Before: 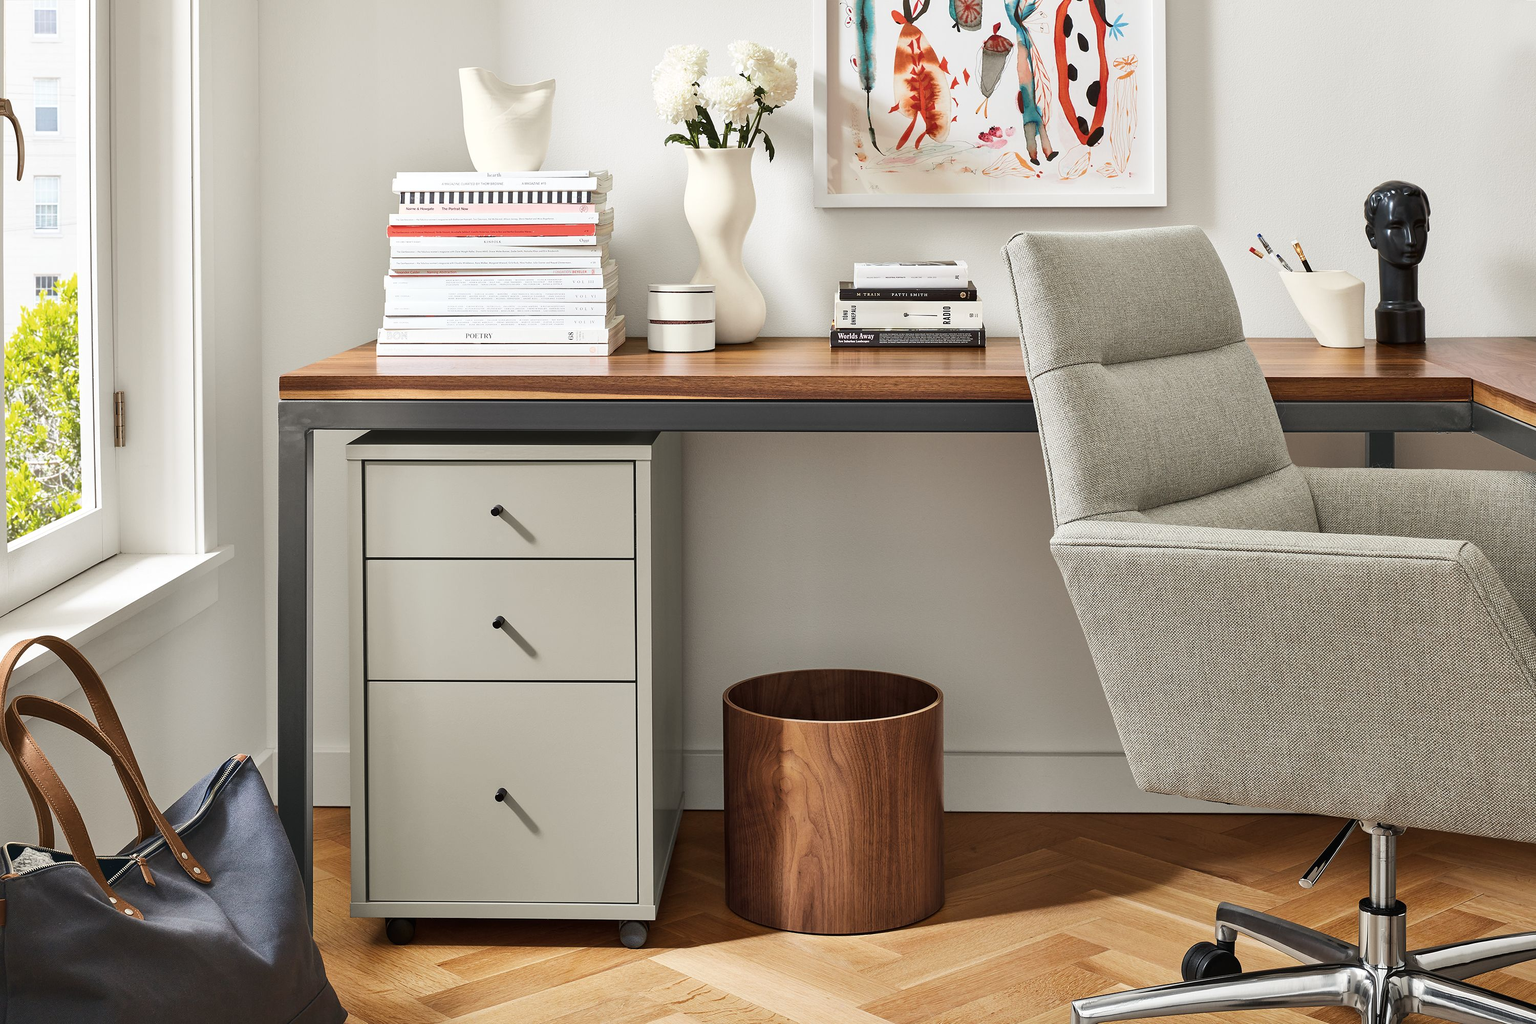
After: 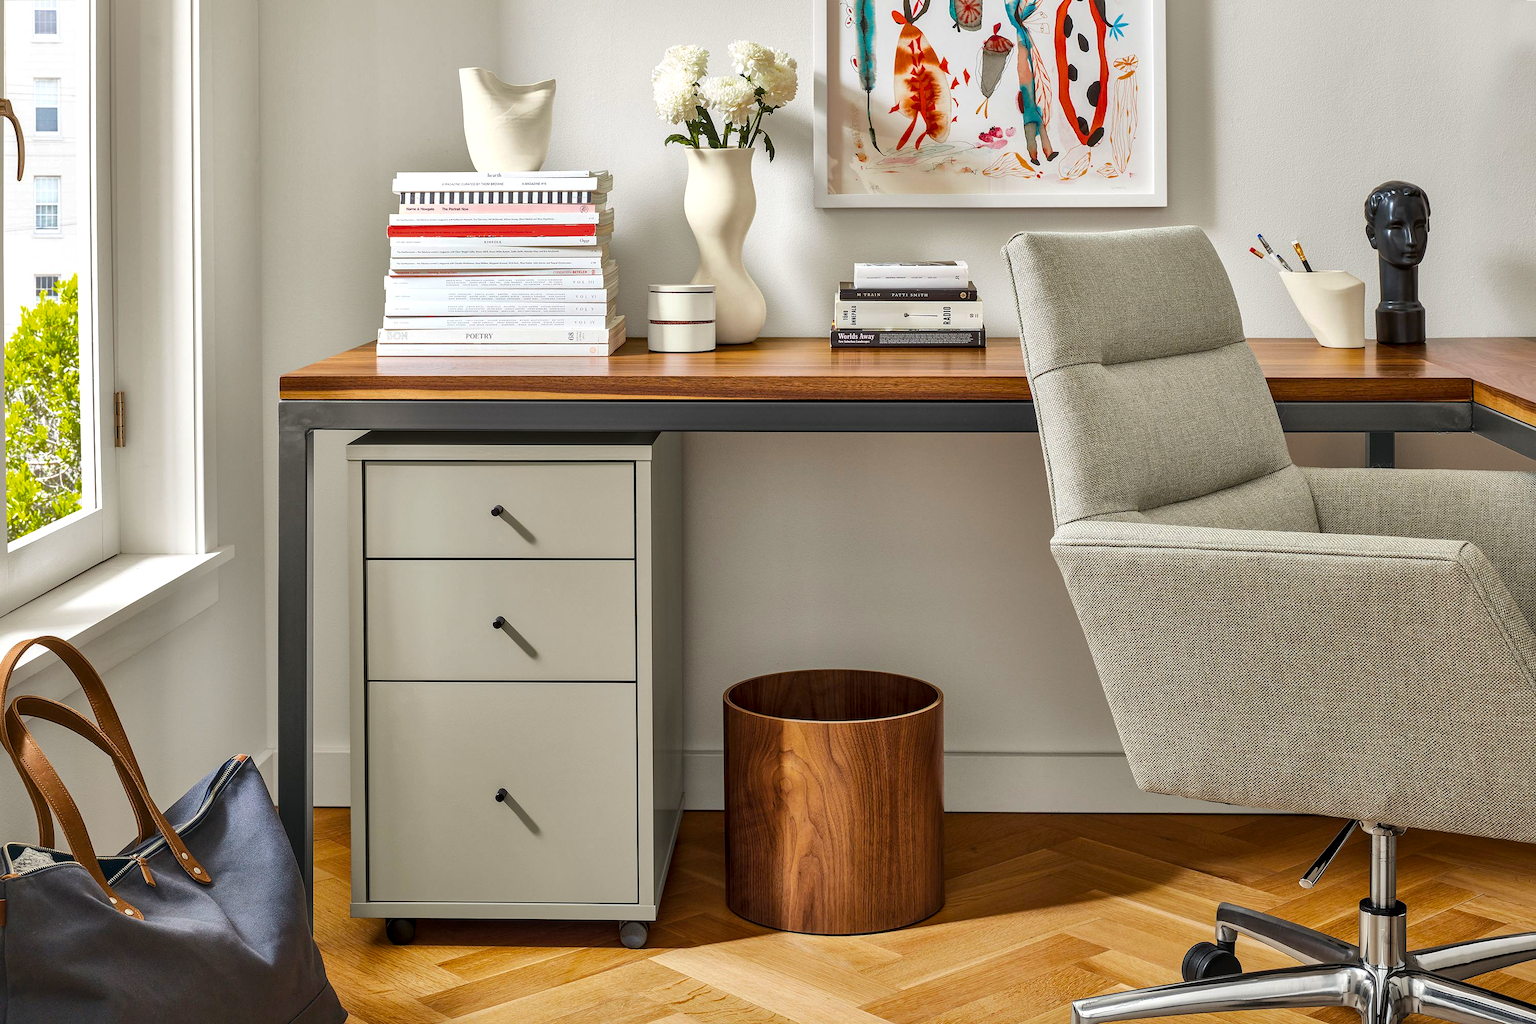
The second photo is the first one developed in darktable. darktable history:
local contrast: detail 130%
shadows and highlights: shadows 30
tone equalizer: on, module defaults
color balance rgb: perceptual saturation grading › global saturation 25%, global vibrance 20%
